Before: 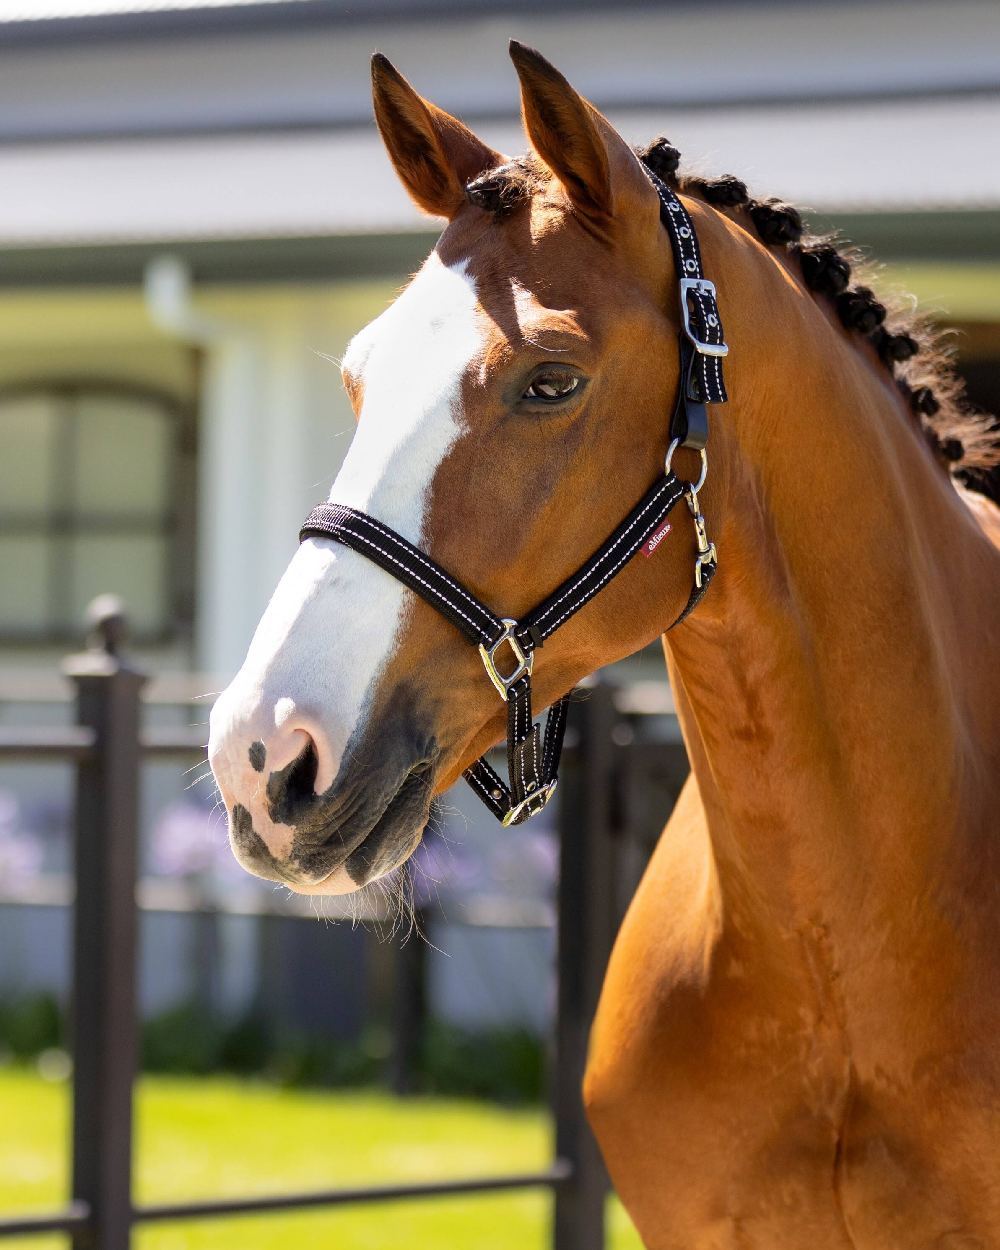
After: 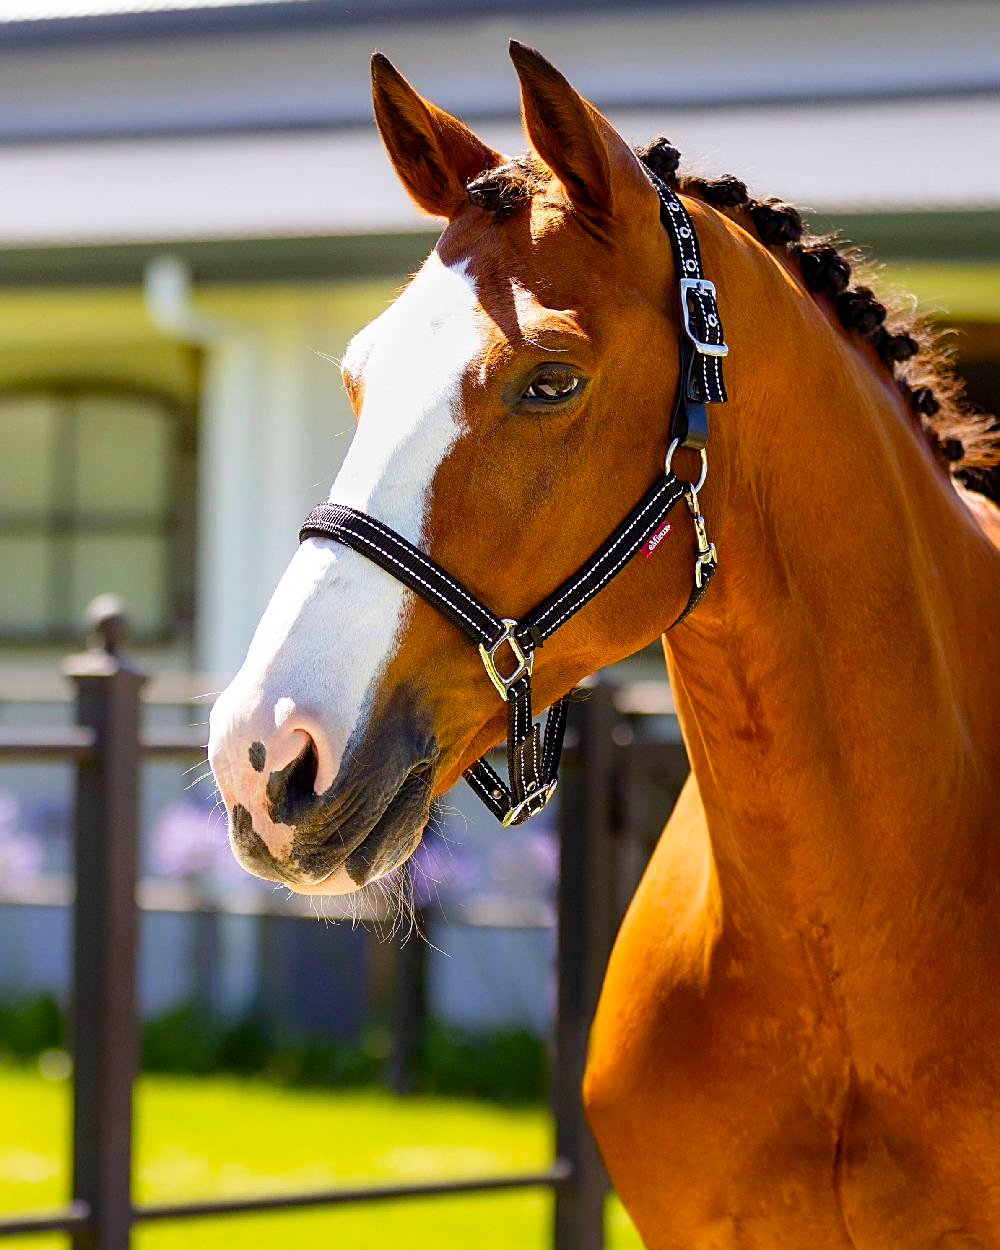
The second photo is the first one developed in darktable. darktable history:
contrast brightness saturation: contrast 0.078, saturation 0.198
sharpen: on, module defaults
color balance rgb: perceptual saturation grading › global saturation 27.32%, perceptual saturation grading › highlights -27.703%, perceptual saturation grading › mid-tones 15.373%, perceptual saturation grading › shadows 33.997%, global vibrance 20%
